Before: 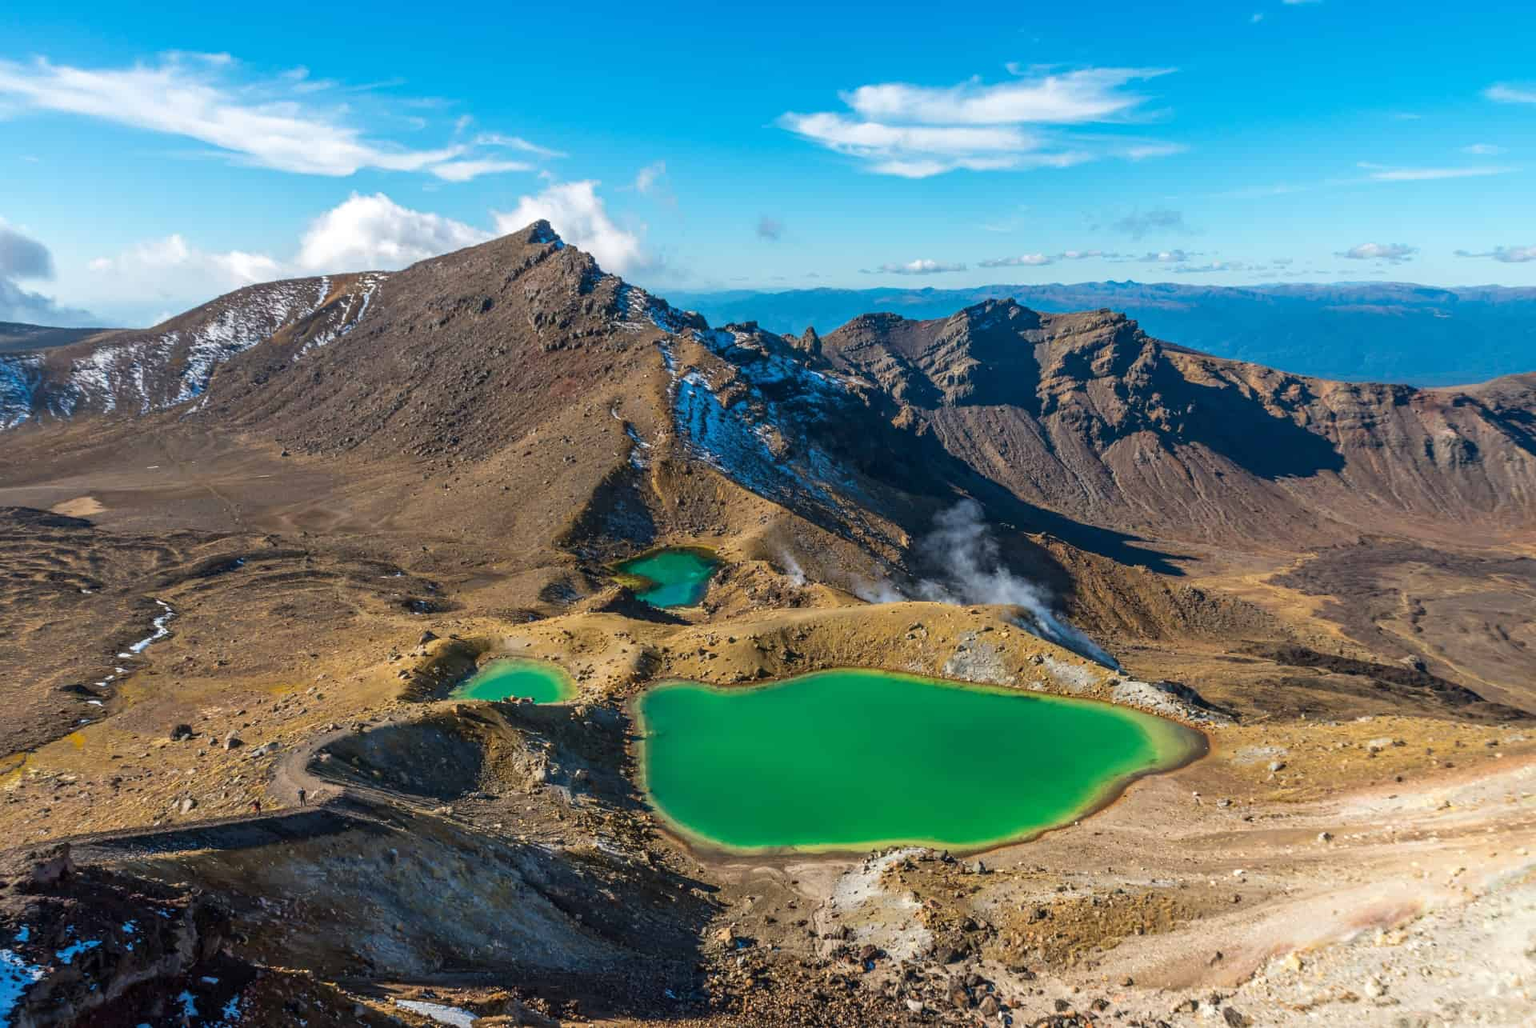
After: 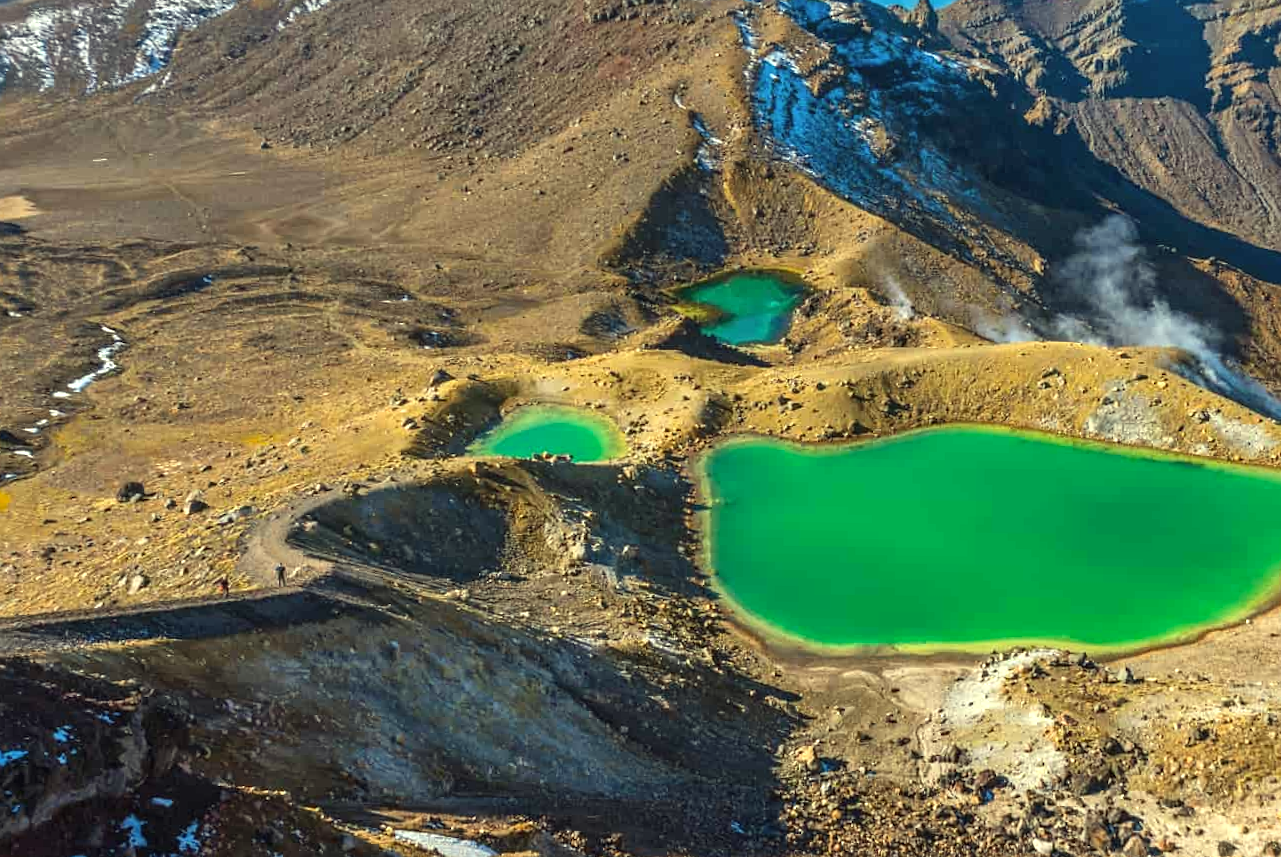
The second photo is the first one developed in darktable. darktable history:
sharpen: amount 0.2
crop and rotate: angle -0.82°, left 3.85%, top 31.828%, right 27.992%
exposure: black level correction -0.002, exposure 0.54 EV, compensate highlight preservation false
color correction: highlights a* -5.94, highlights b* 11.19
